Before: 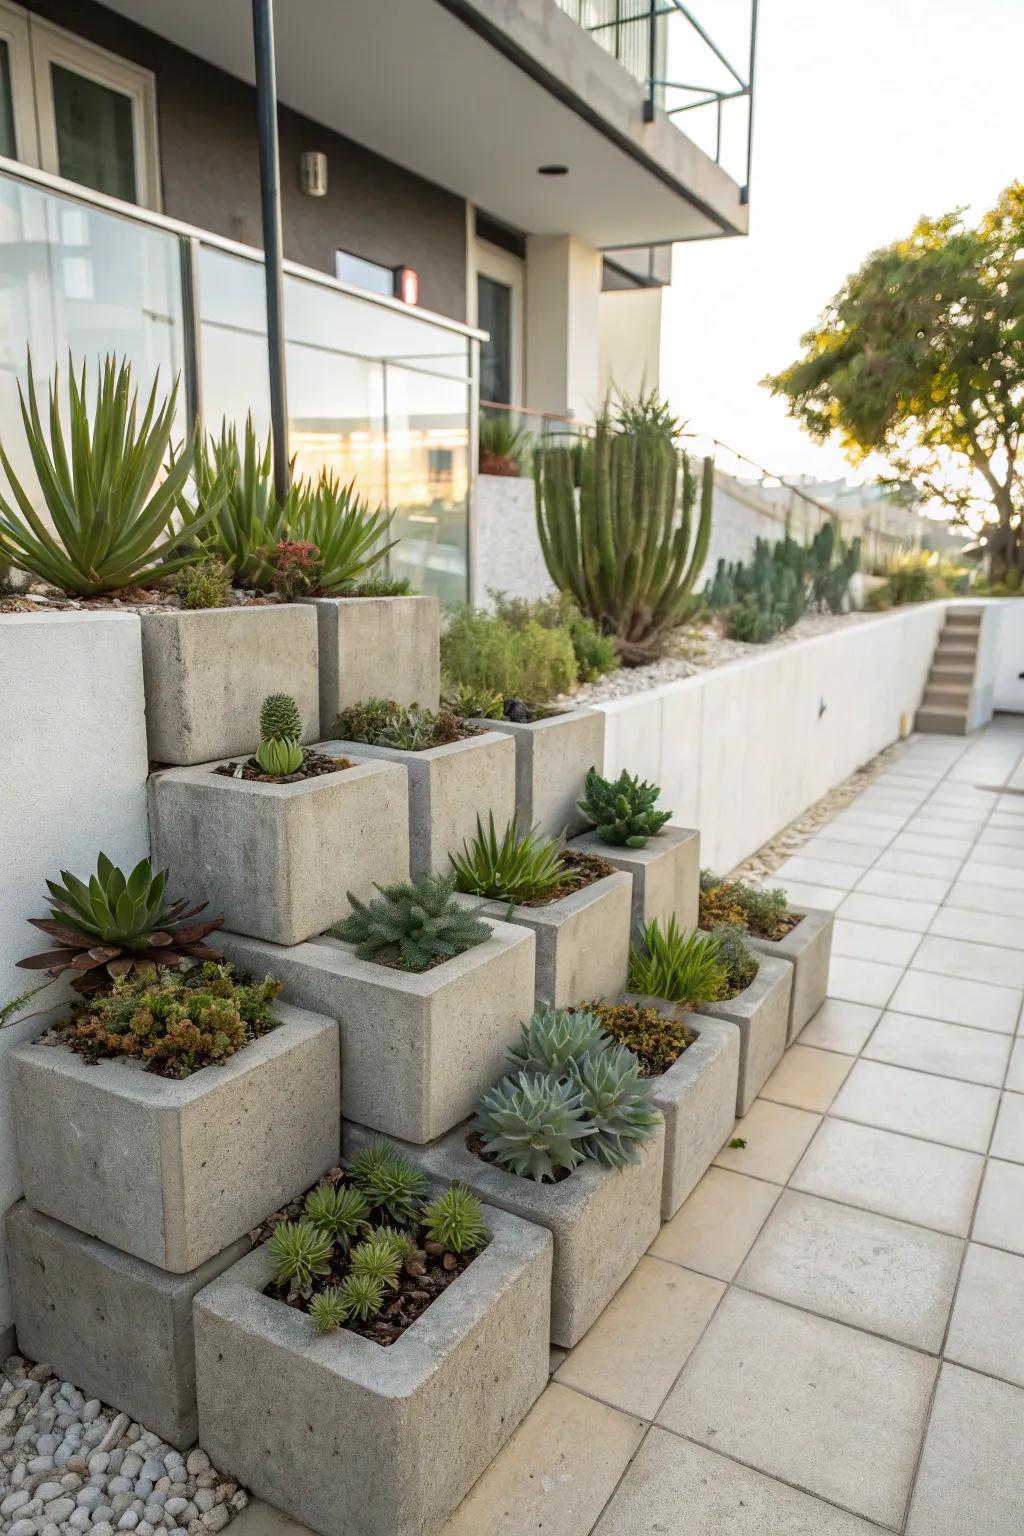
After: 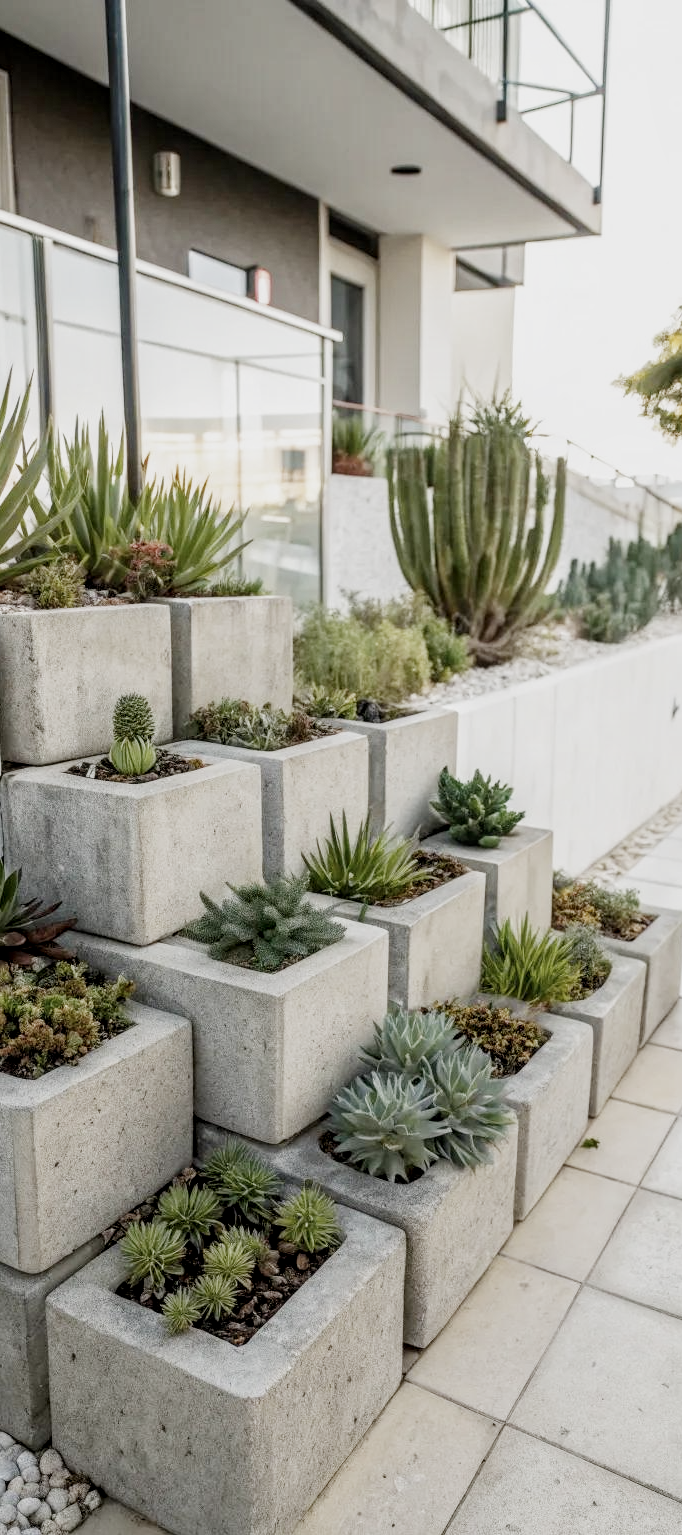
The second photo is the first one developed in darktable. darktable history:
local contrast: on, module defaults
contrast brightness saturation: contrast 0.099, saturation -0.285
exposure: black level correction -0.002, exposure 0.541 EV, compensate highlight preservation false
filmic rgb: black relative exposure -7.65 EV, white relative exposure 4.56 EV, hardness 3.61, preserve chrominance no, color science v4 (2020), contrast in shadows soft
crop and rotate: left 14.381%, right 18.931%
